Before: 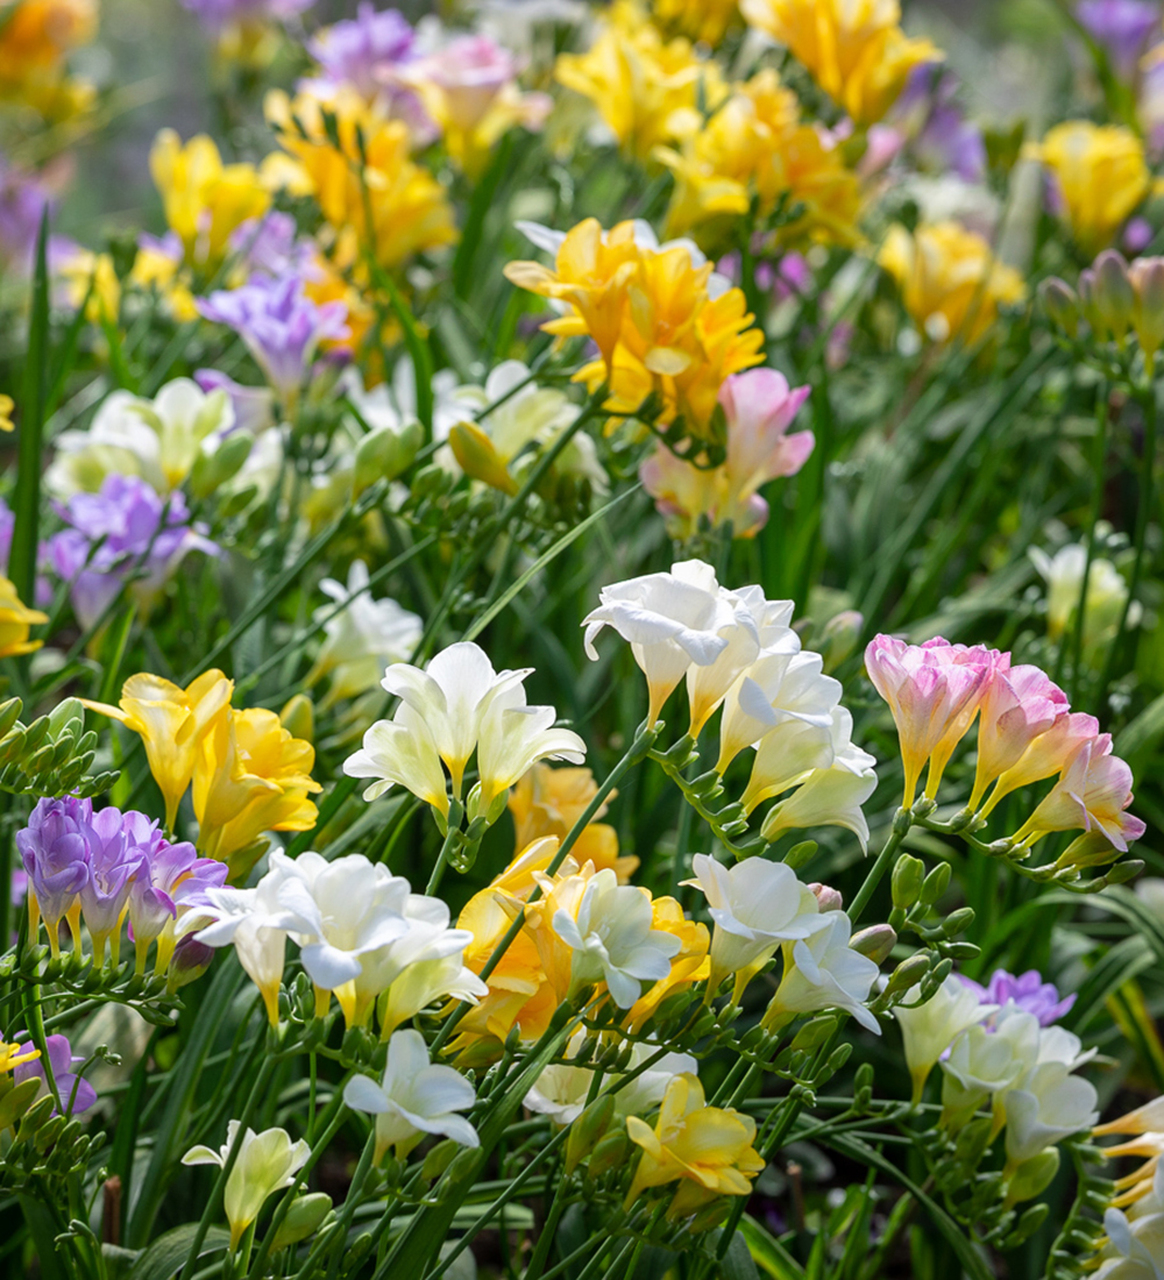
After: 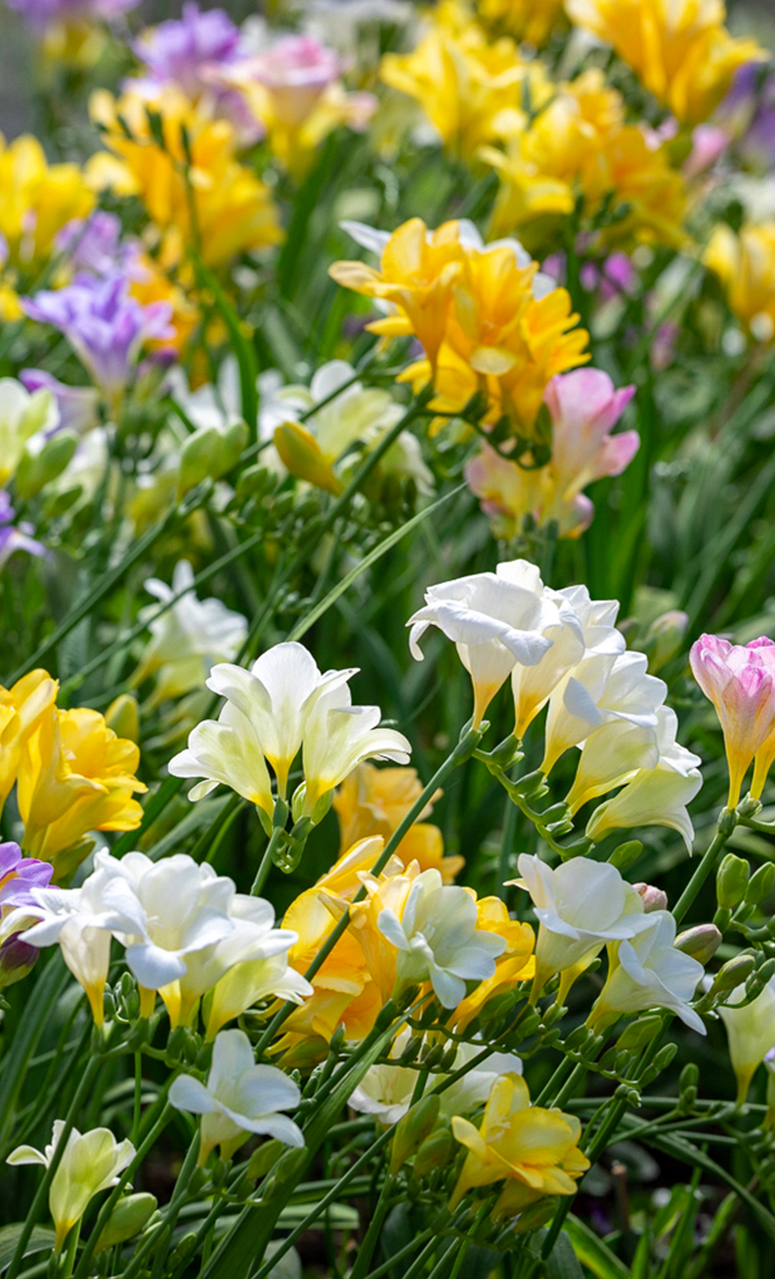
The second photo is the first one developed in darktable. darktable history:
crop and rotate: left 15.055%, right 18.278%
white balance: emerald 1
haze removal: compatibility mode true, adaptive false
